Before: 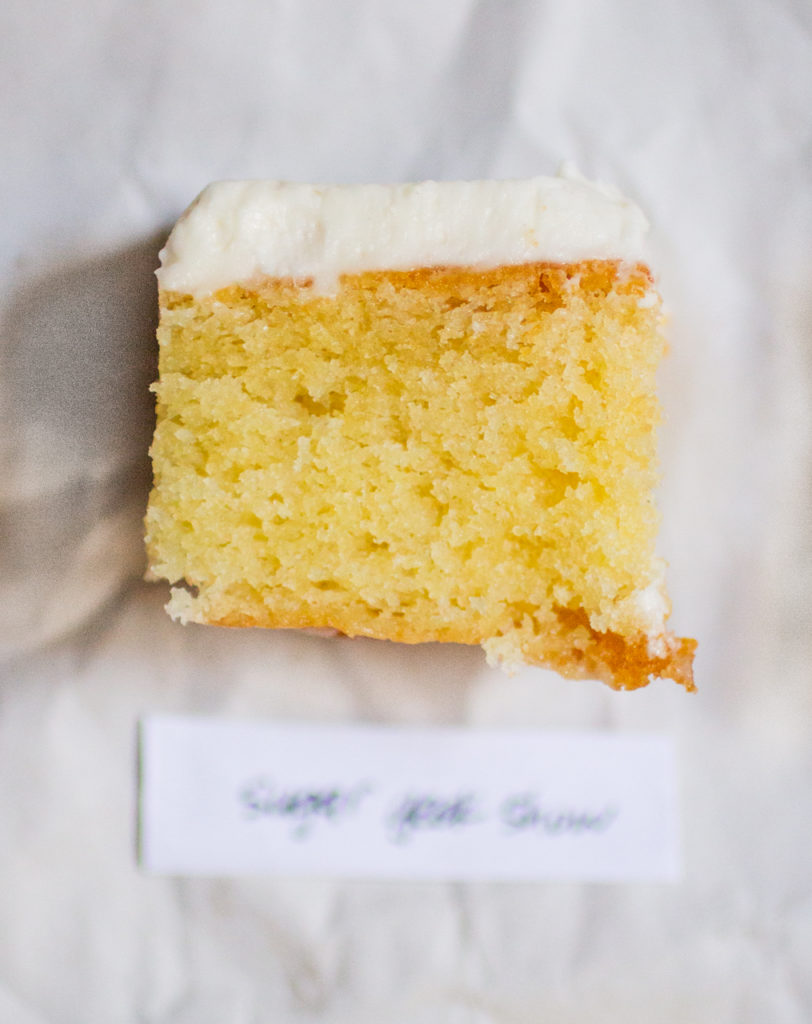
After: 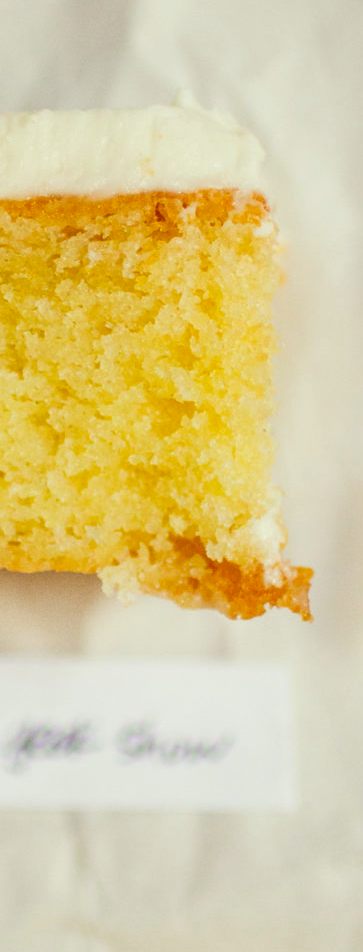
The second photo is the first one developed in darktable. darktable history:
crop: left 47.347%, top 6.944%, right 7.913%
color correction: highlights a* -5.17, highlights b* 9.79, shadows a* 9.34, shadows b* 24.62
